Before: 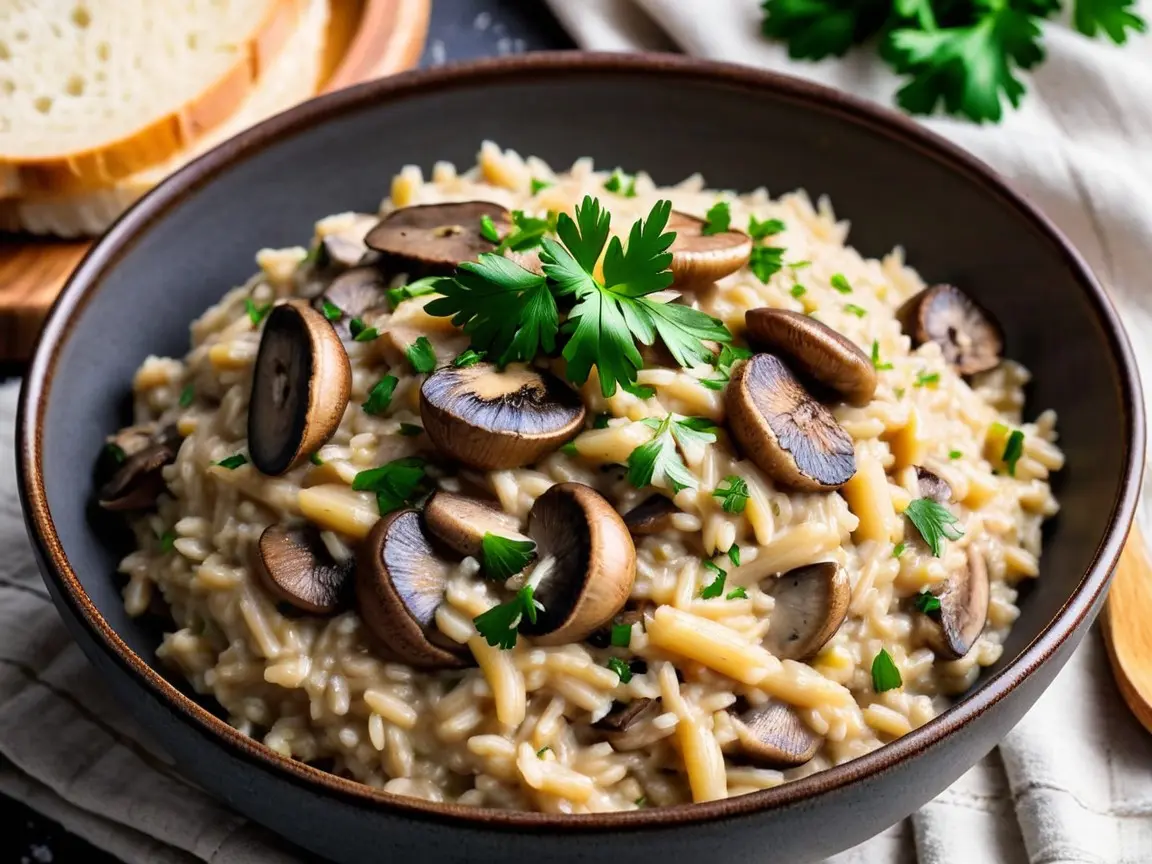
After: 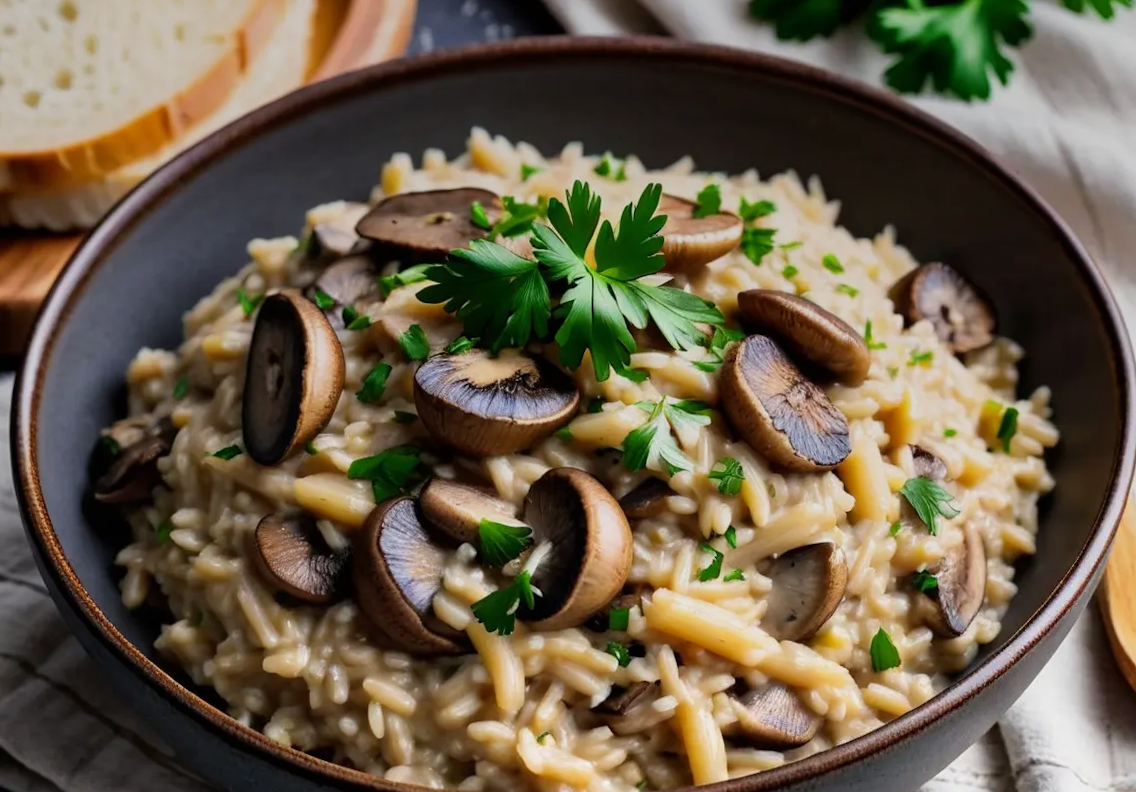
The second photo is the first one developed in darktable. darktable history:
rotate and perspective: rotation -1°, crop left 0.011, crop right 0.989, crop top 0.025, crop bottom 0.975
levels: levels [0, 0.492, 0.984]
crop: top 0.448%, right 0.264%, bottom 5.045%
exposure: exposure -0.177 EV, compensate highlight preservation false
graduated density: rotation -0.352°, offset 57.64
